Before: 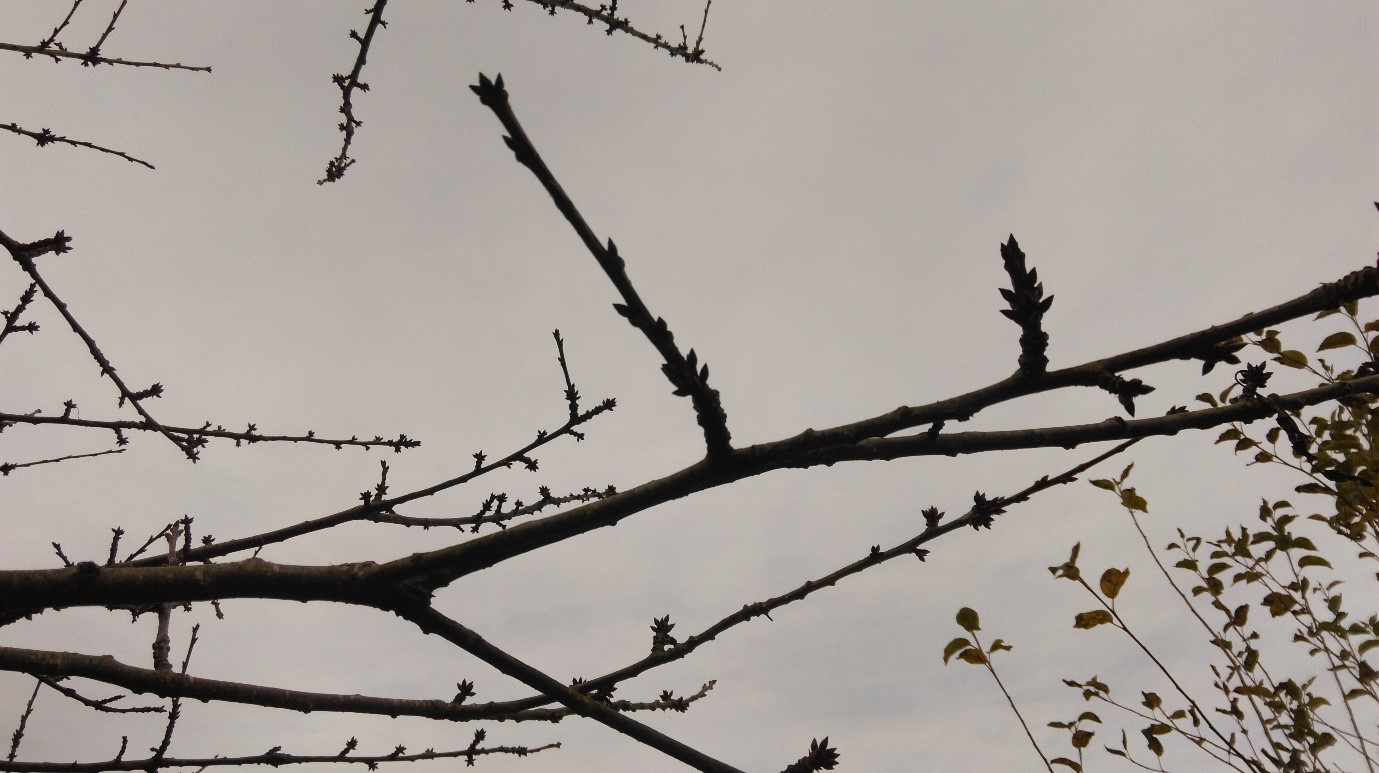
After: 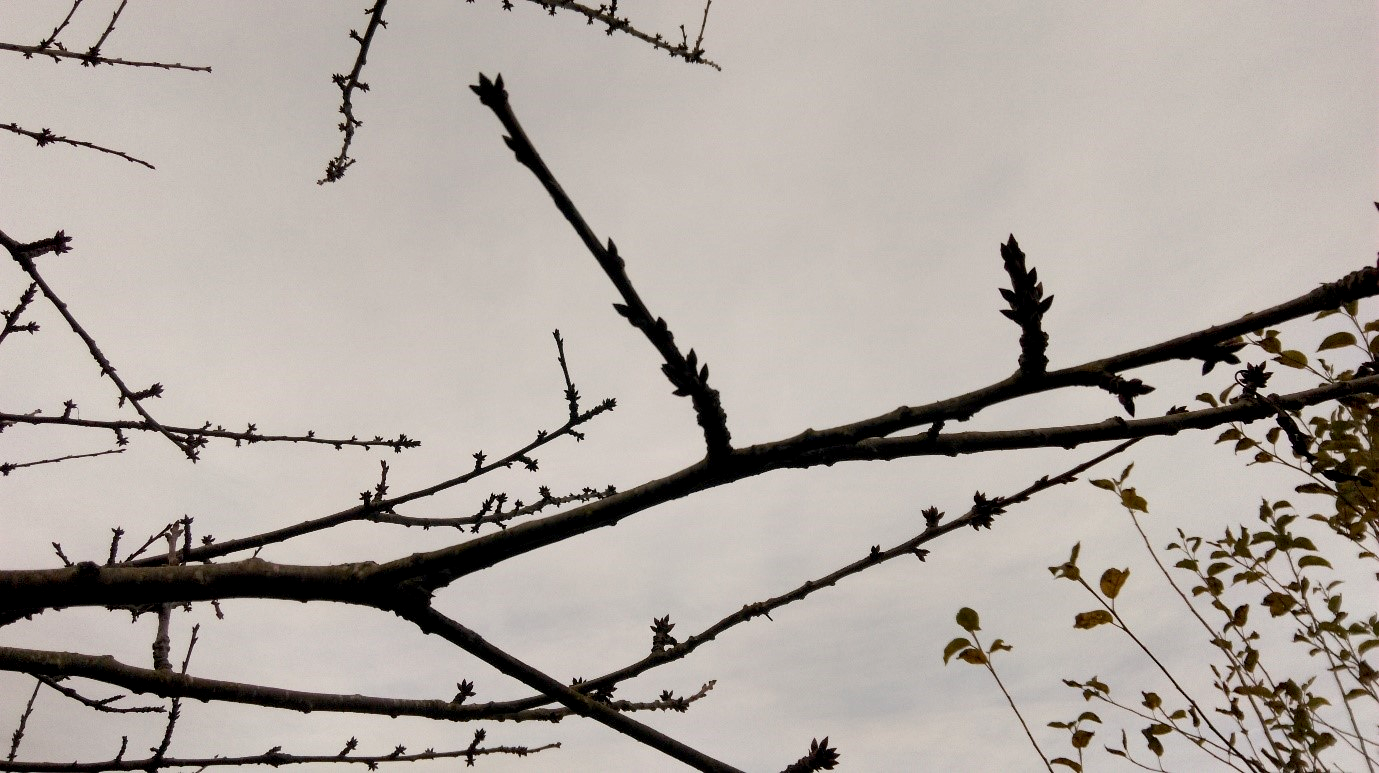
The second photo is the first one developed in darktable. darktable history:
local contrast: highlights 100%, shadows 100%, detail 120%, midtone range 0.2
exposure: black level correction 0.005, exposure 0.286 EV, compensate highlight preservation false
